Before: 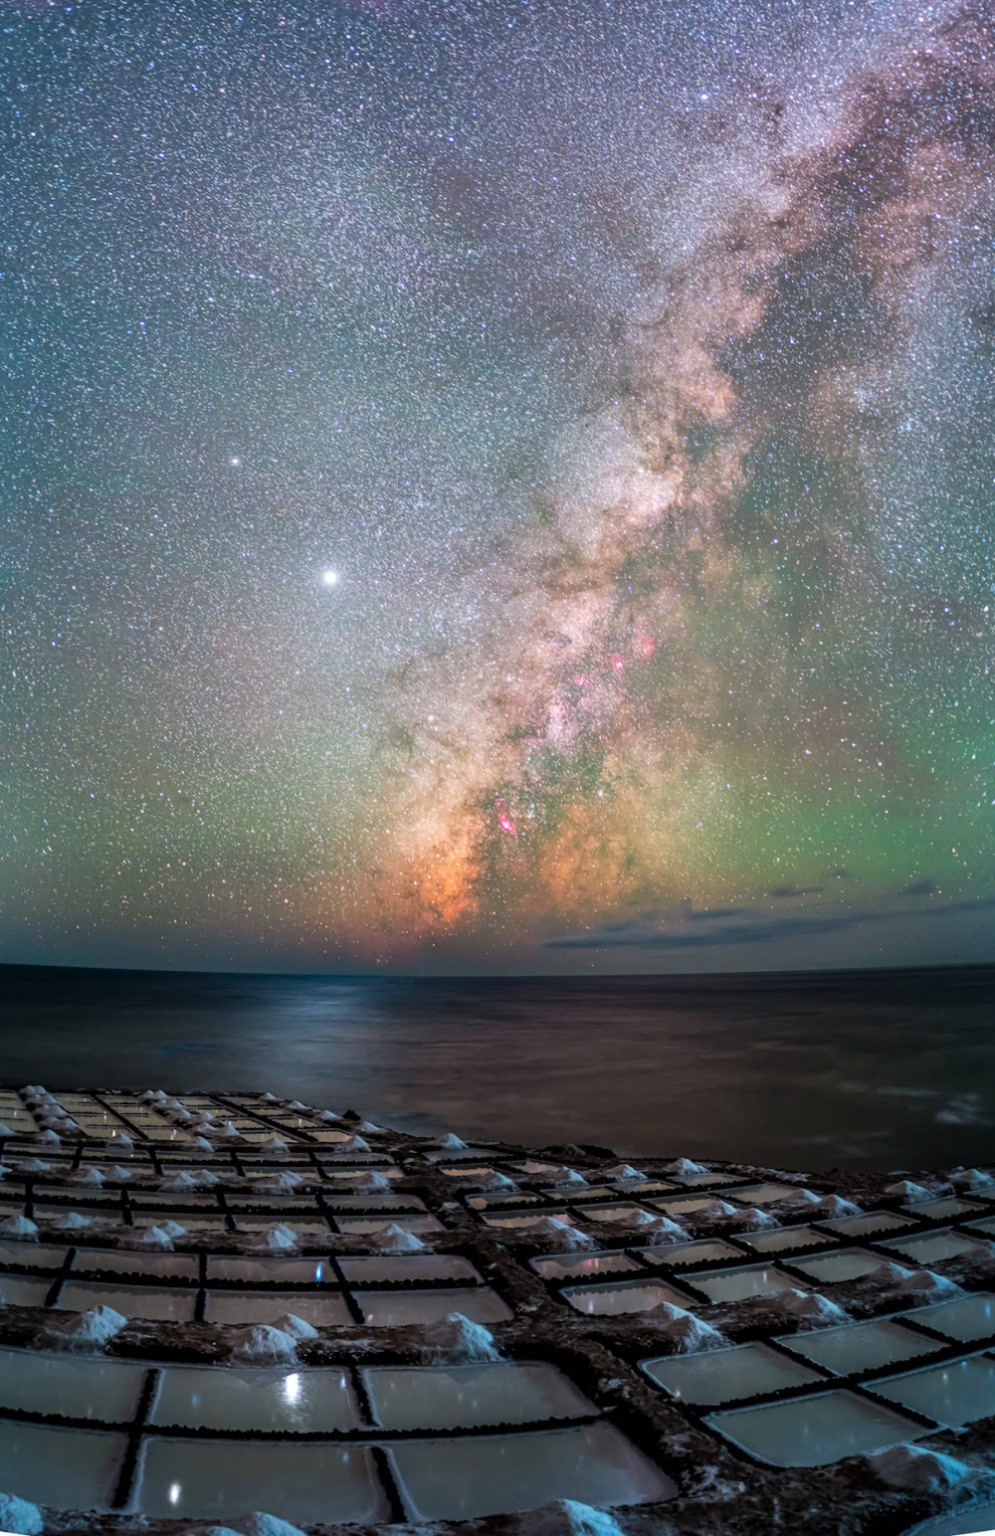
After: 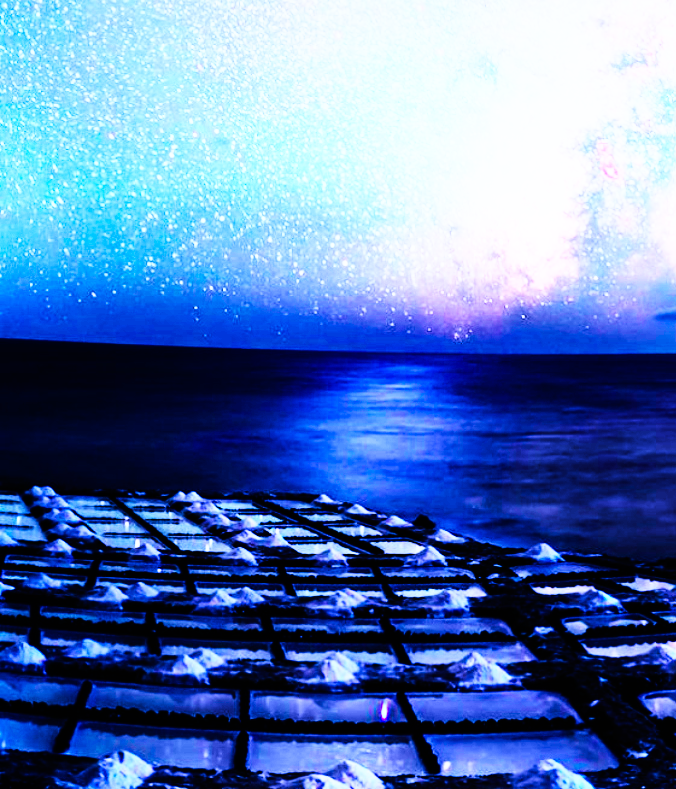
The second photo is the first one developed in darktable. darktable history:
crop: top 44.483%, right 43.593%, bottom 12.892%
rgb curve: curves: ch0 [(0, 0) (0.21, 0.15) (0.24, 0.21) (0.5, 0.75) (0.75, 0.96) (0.89, 0.99) (1, 1)]; ch1 [(0, 0.02) (0.21, 0.13) (0.25, 0.2) (0.5, 0.67) (0.75, 0.9) (0.89, 0.97) (1, 1)]; ch2 [(0, 0.02) (0.21, 0.13) (0.25, 0.2) (0.5, 0.67) (0.75, 0.9) (0.89, 0.97) (1, 1)], compensate middle gray true
color calibration: output R [0.948, 0.091, -0.04, 0], output G [-0.3, 1.384, -0.085, 0], output B [-0.108, 0.061, 1.08, 0], illuminant as shot in camera, x 0.484, y 0.43, temperature 2405.29 K
base curve: curves: ch0 [(0, 0) (0.007, 0.004) (0.027, 0.03) (0.046, 0.07) (0.207, 0.54) (0.442, 0.872) (0.673, 0.972) (1, 1)], preserve colors none
